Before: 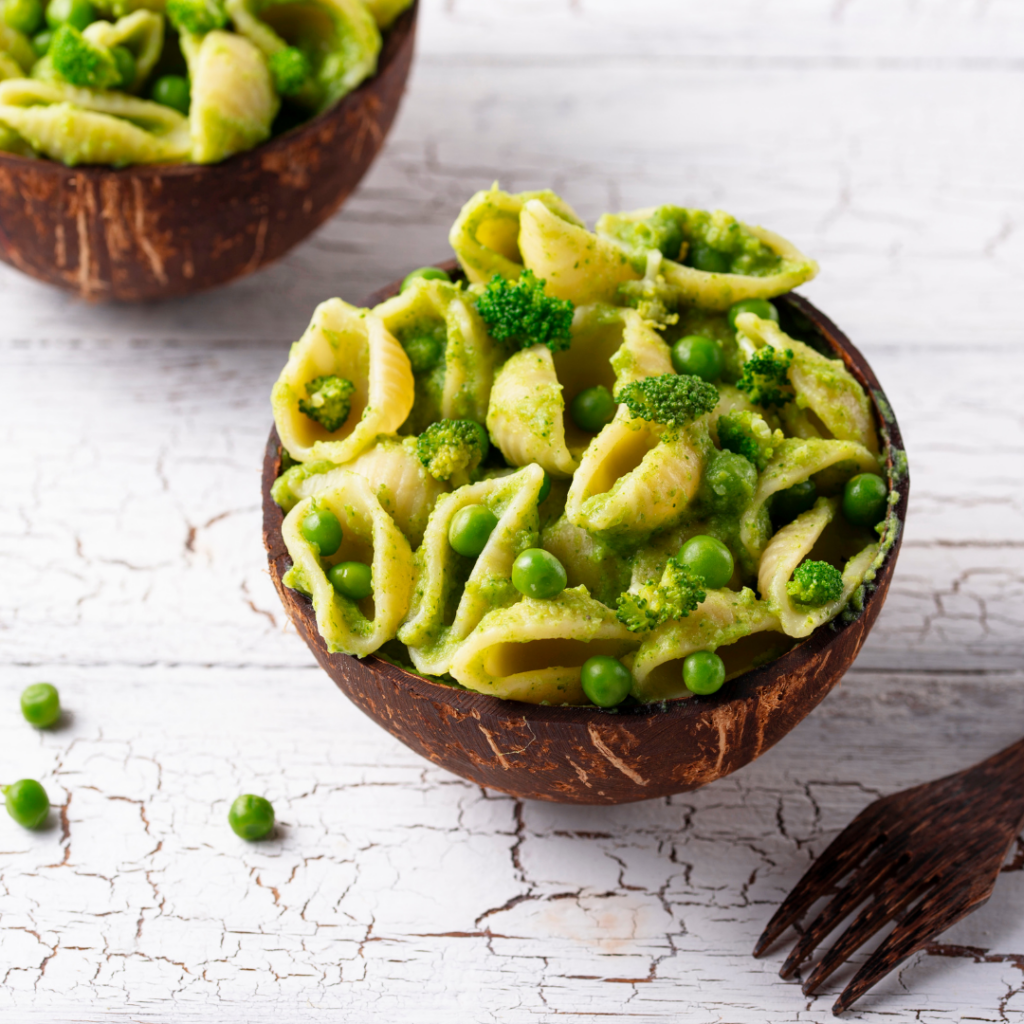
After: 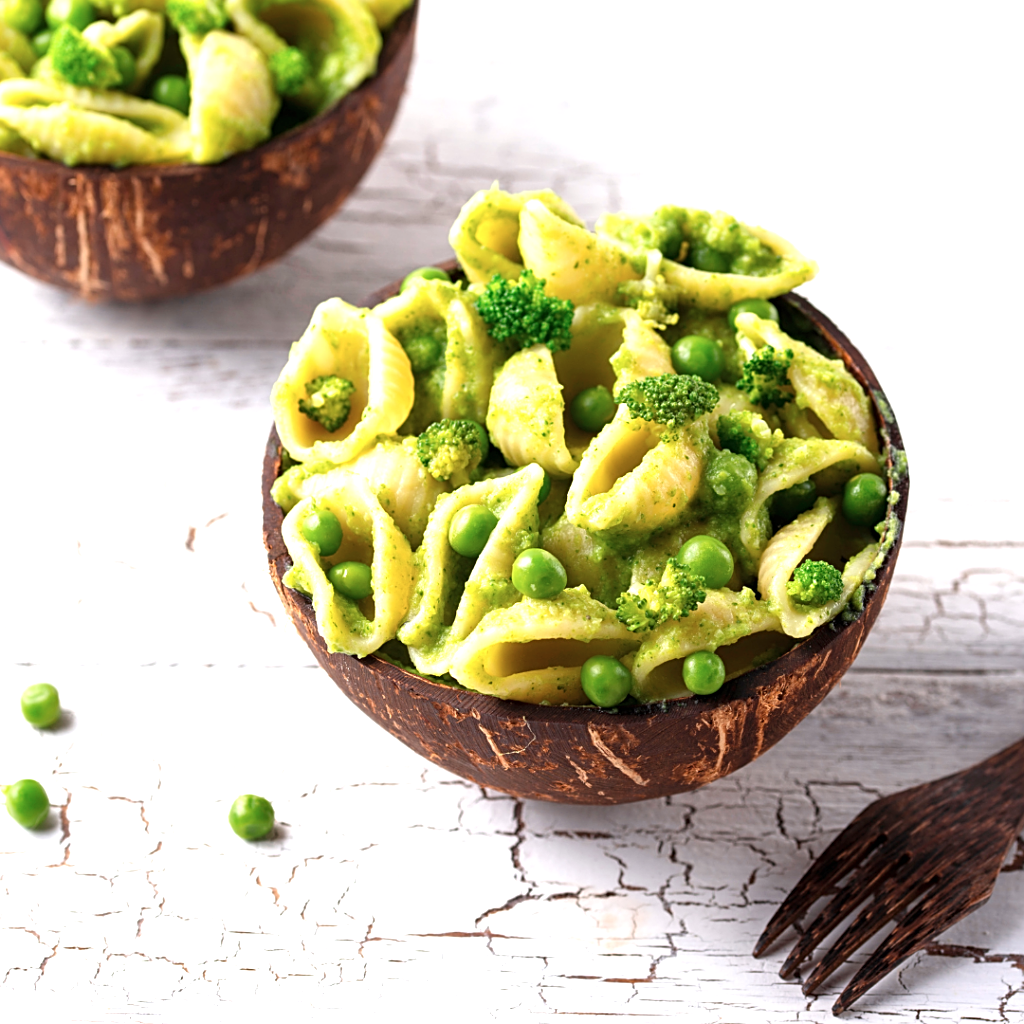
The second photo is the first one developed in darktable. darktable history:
contrast brightness saturation: saturation -0.1
sharpen: on, module defaults
exposure: black level correction 0, exposure 0.7 EV, compensate exposure bias true, compensate highlight preservation false
